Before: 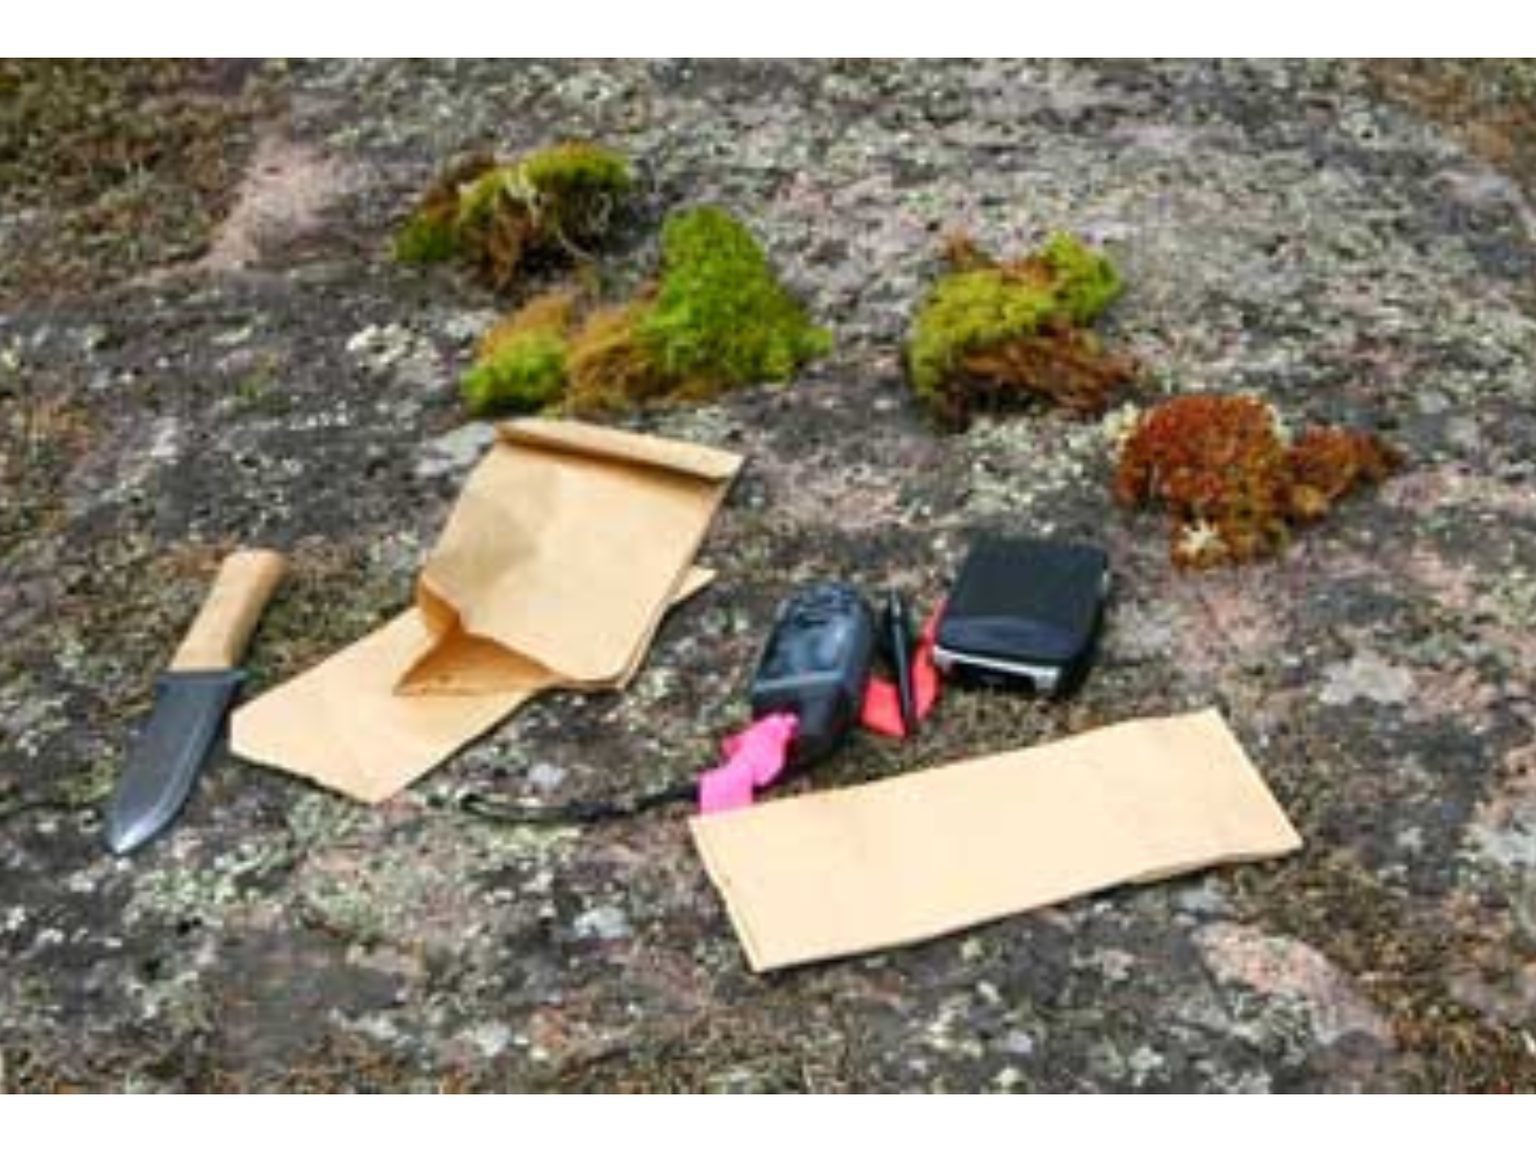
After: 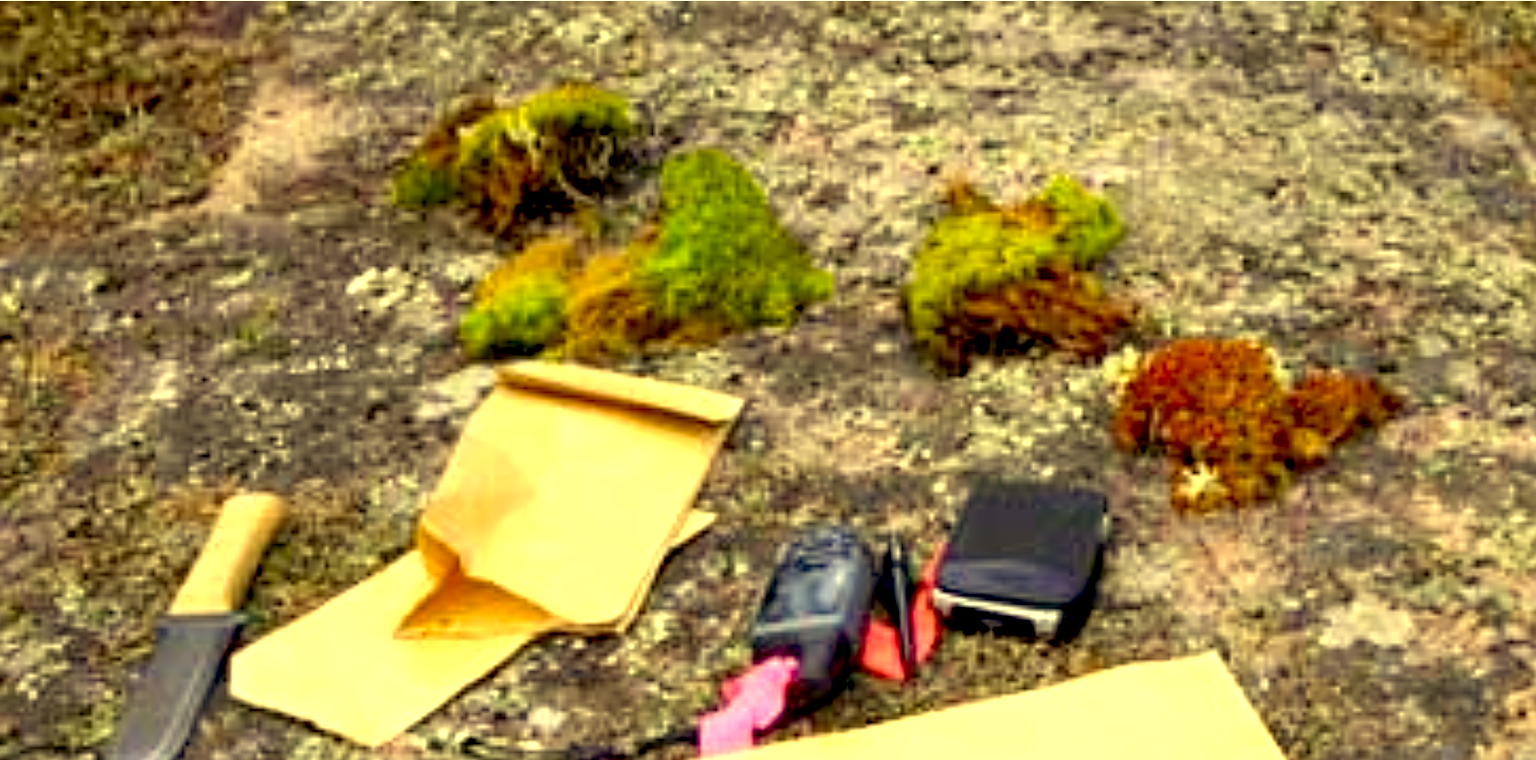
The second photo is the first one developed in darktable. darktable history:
exposure: black level correction 0.011, exposure 0.704 EV, compensate highlight preservation false
crop and rotate: top 4.931%, bottom 29.057%
sharpen: on, module defaults
color correction: highlights a* -0.49, highlights b* 39.62, shadows a* 9.48, shadows b* -0.807
